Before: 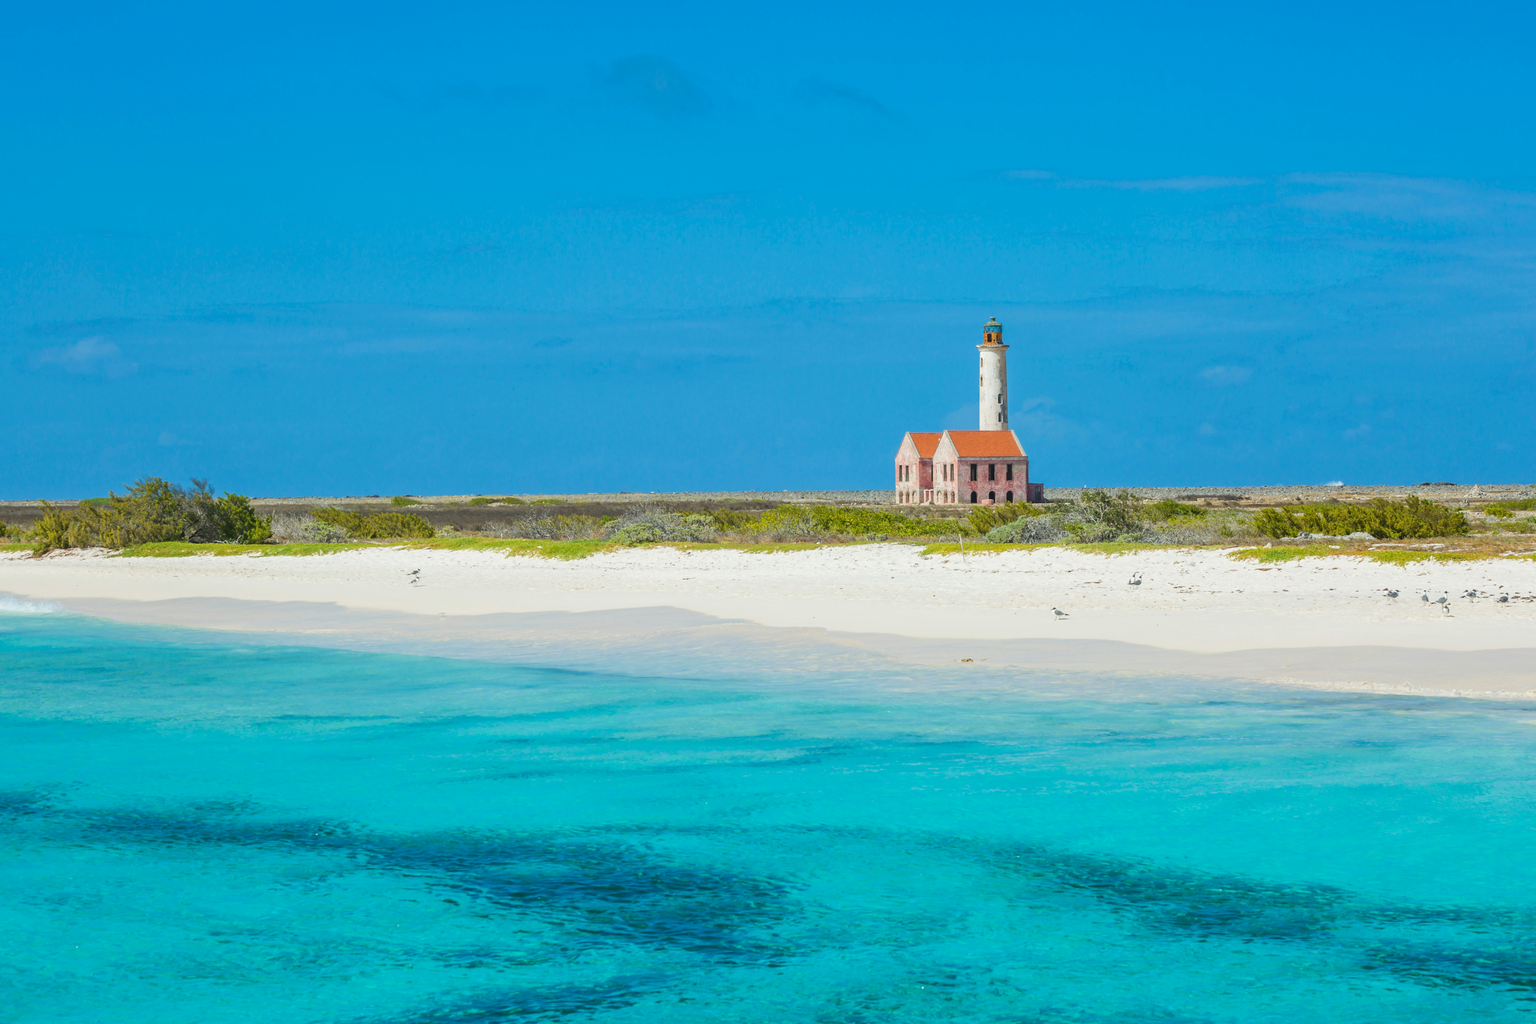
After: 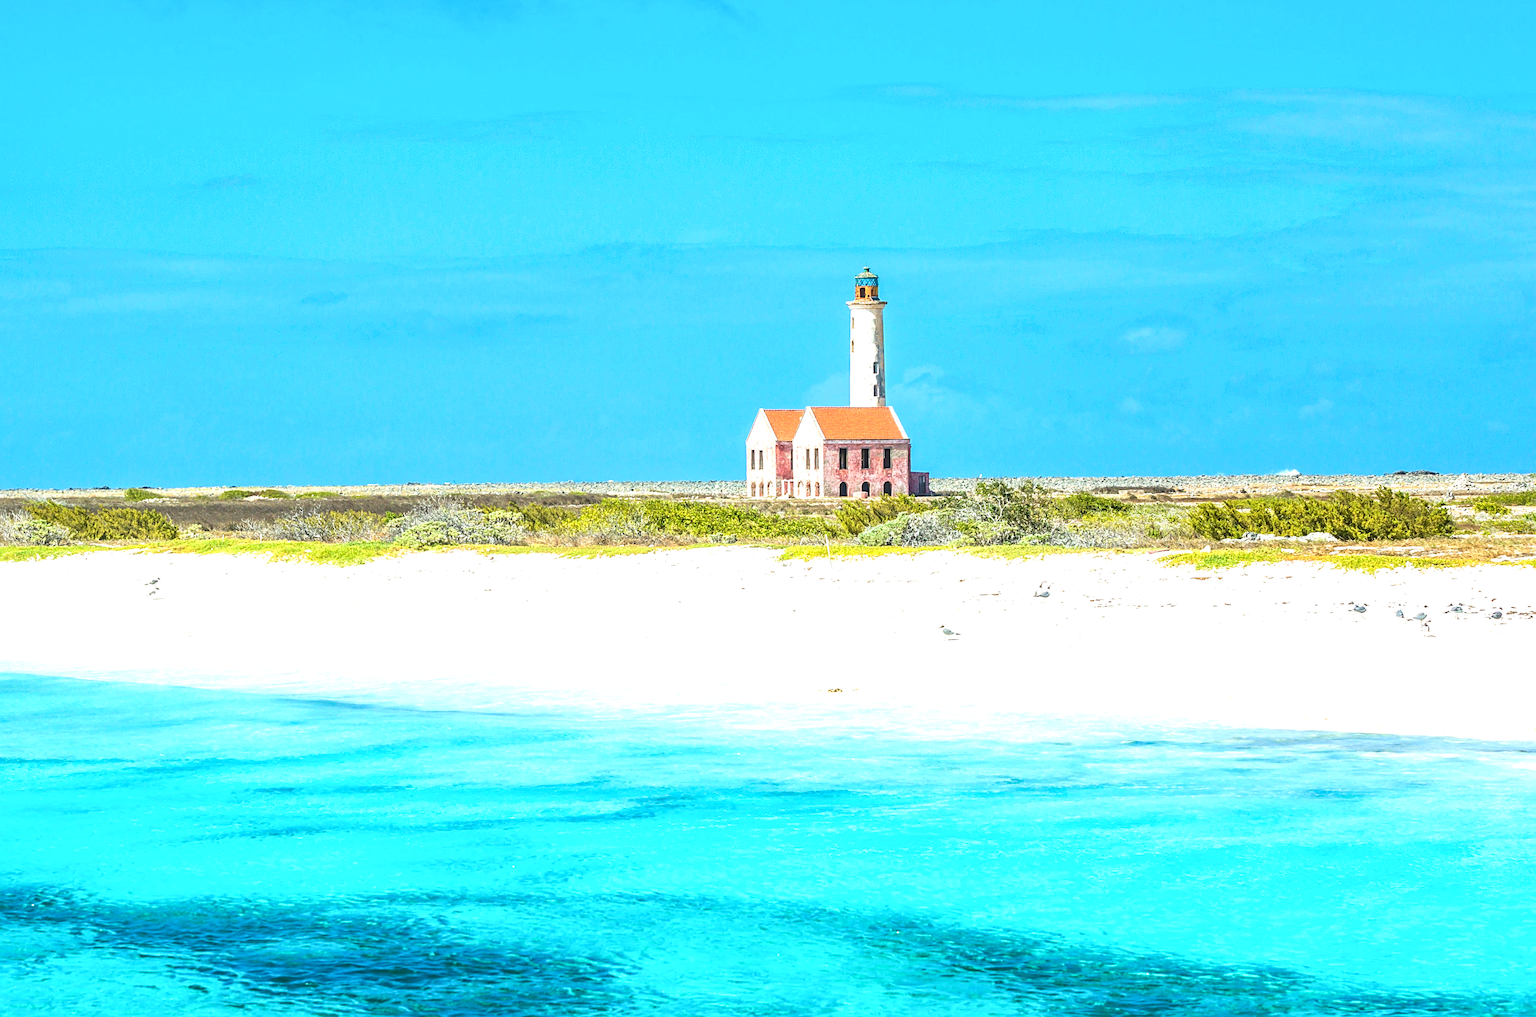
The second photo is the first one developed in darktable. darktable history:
contrast brightness saturation: contrast 0.048, brightness 0.058, saturation 0.005
exposure: exposure 1.001 EV, compensate highlight preservation false
crop: left 18.921%, top 9.858%, right 0.001%, bottom 9.594%
velvia: on, module defaults
local contrast: detail 142%
sharpen: radius 3.956
